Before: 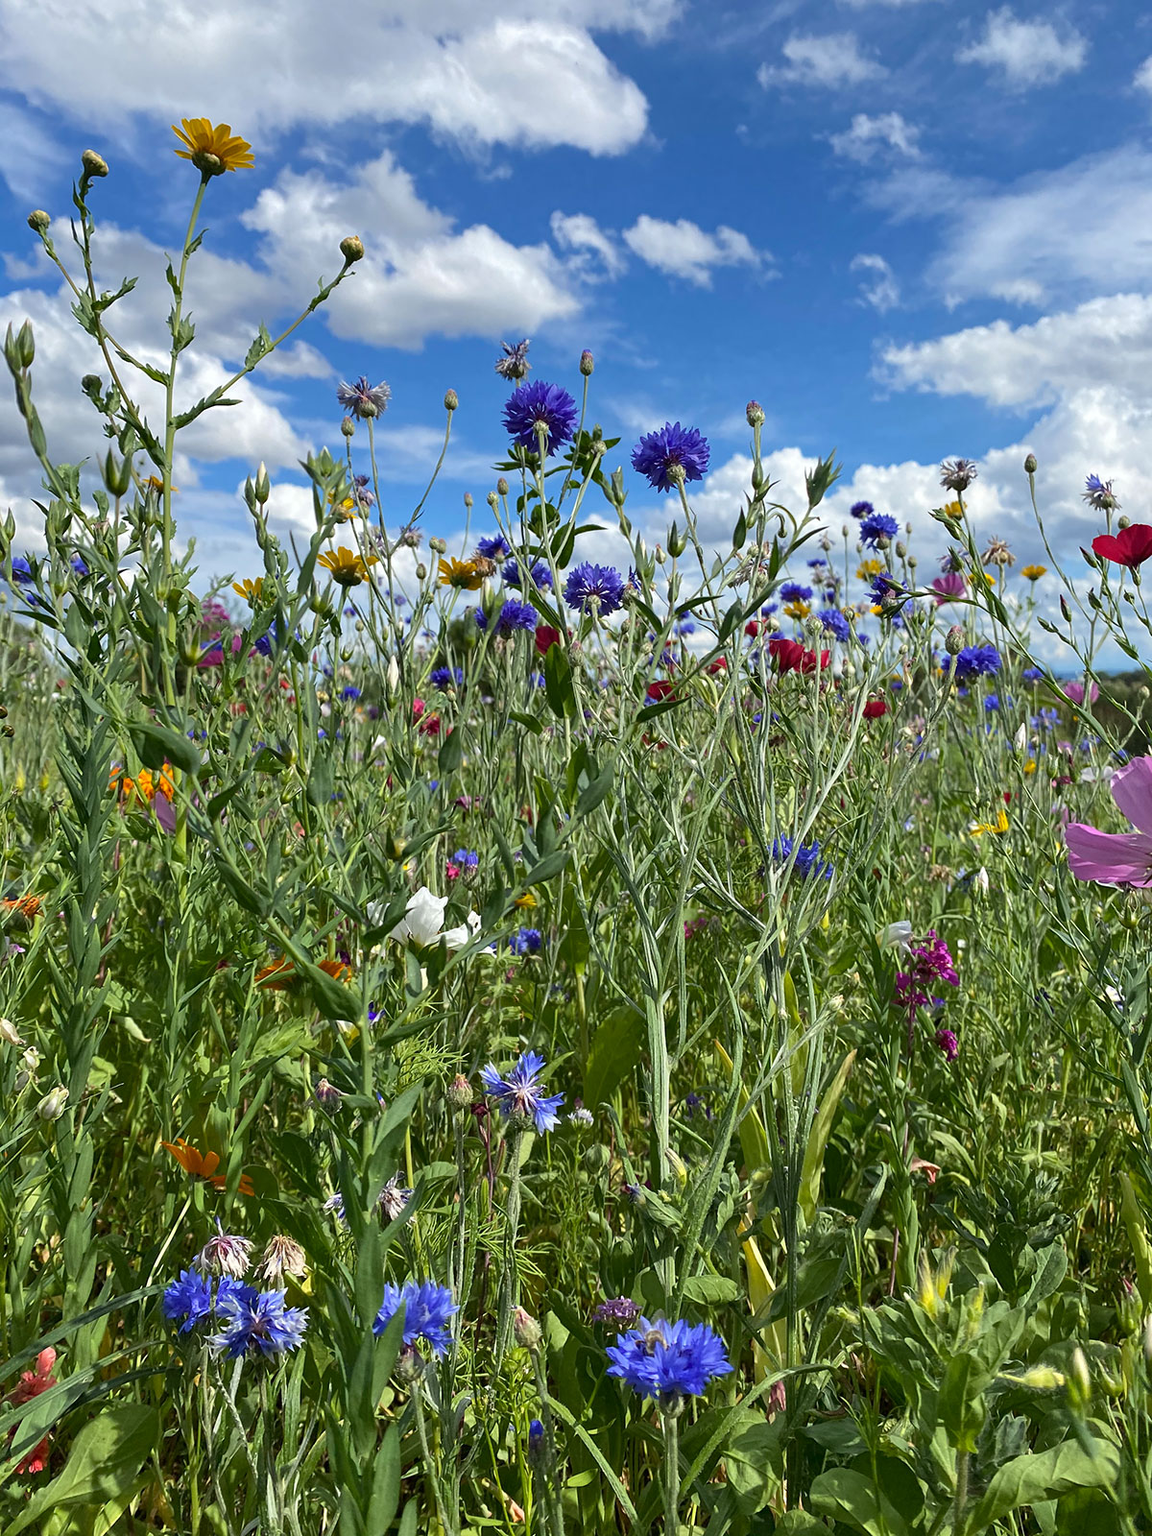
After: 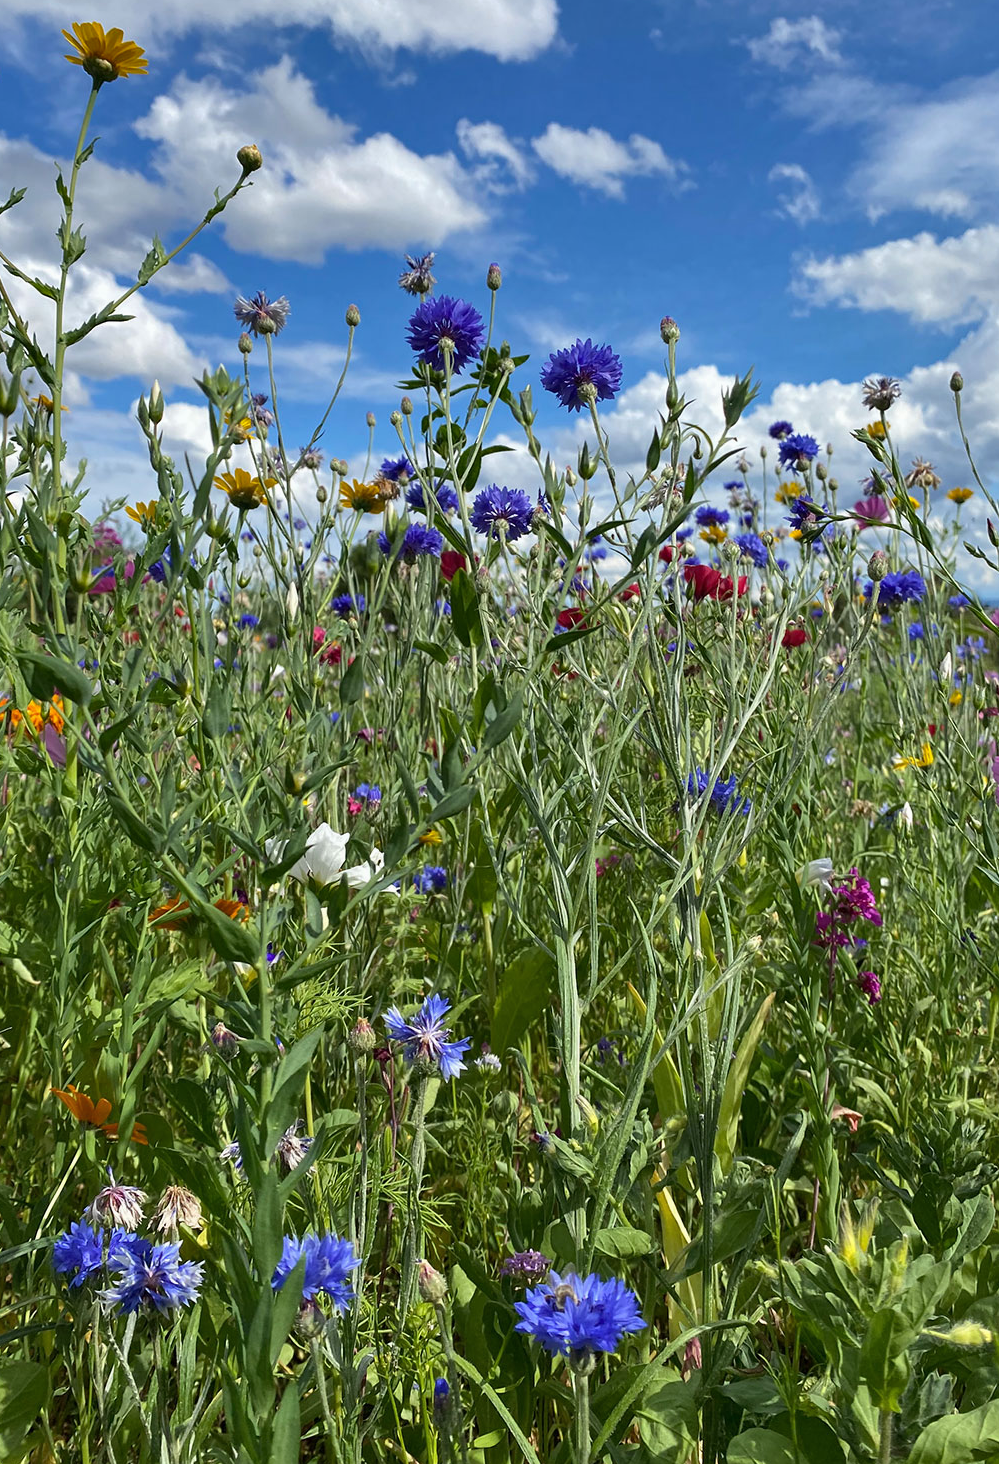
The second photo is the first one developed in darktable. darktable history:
crop: left 9.816%, top 6.319%, right 6.884%, bottom 2.139%
shadows and highlights: shadows 25.52, highlights -48.08, soften with gaussian
exposure: exposure -0.04 EV, compensate highlight preservation false
